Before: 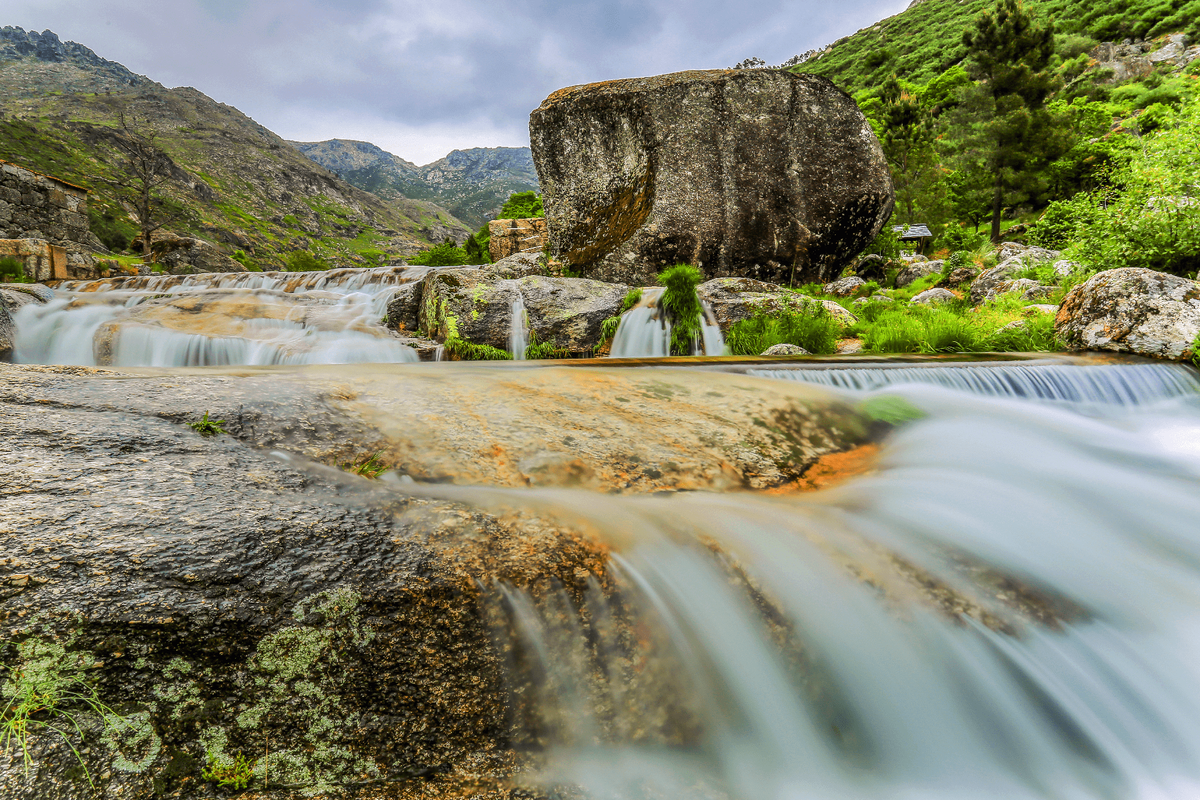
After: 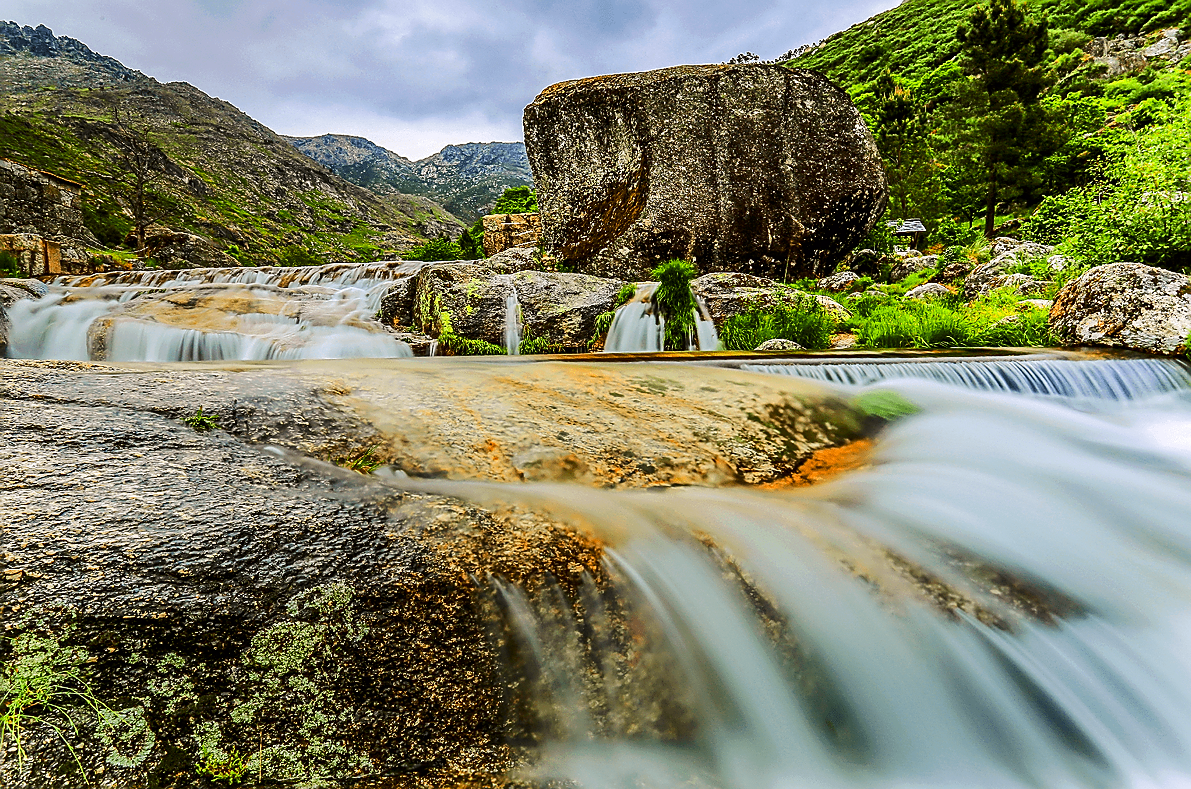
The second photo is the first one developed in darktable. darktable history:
crop: left 0.502%, top 0.694%, right 0.167%, bottom 0.61%
contrast brightness saturation: contrast 0.193, brightness -0.103, saturation 0.214
tone equalizer: edges refinement/feathering 500, mask exposure compensation -1.57 EV, preserve details no
sharpen: radius 1.407, amount 1.261, threshold 0.636
